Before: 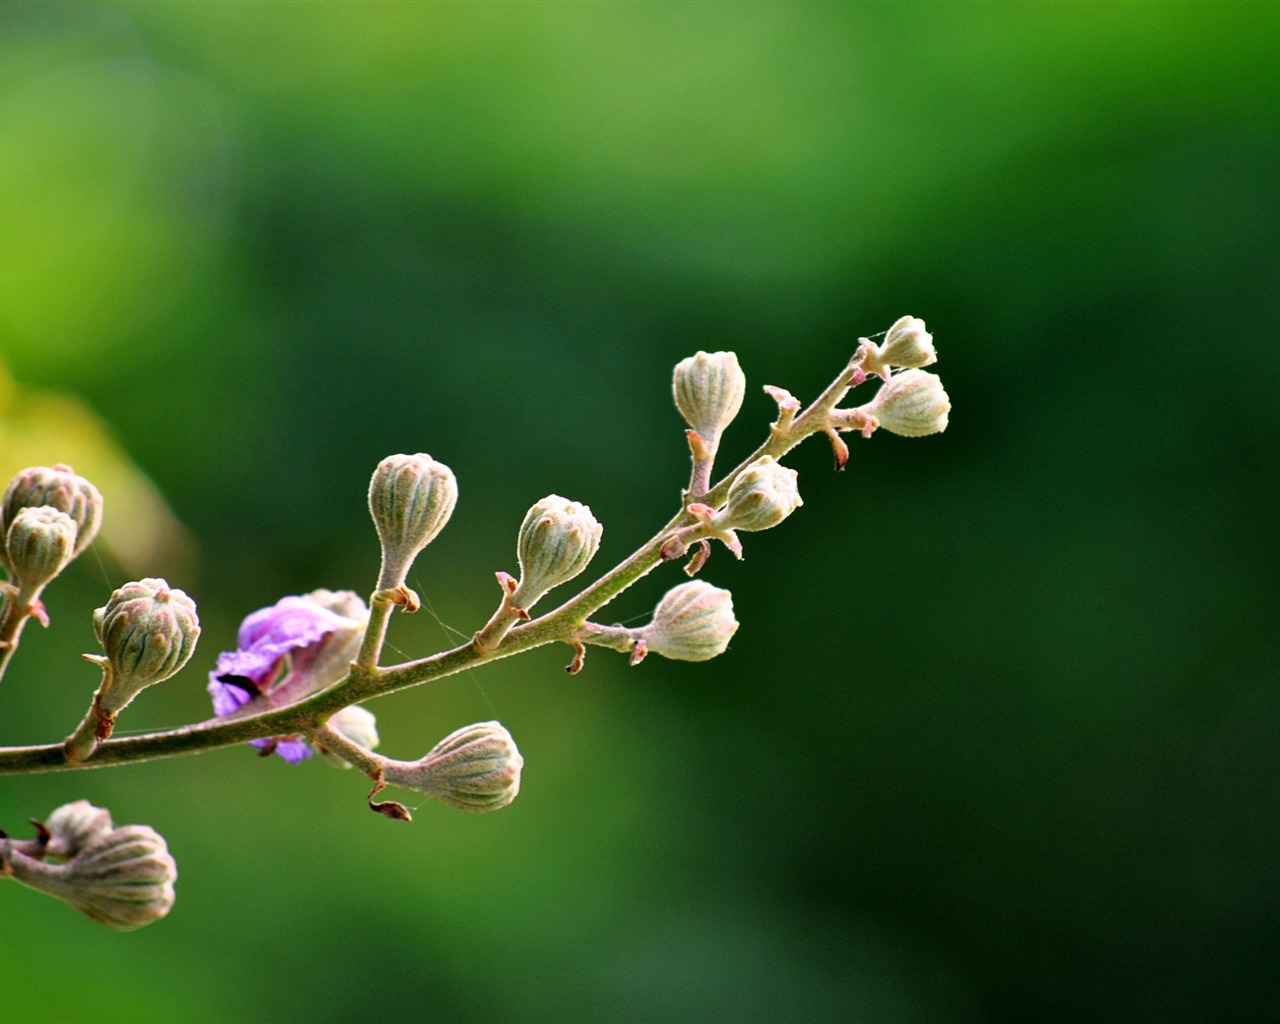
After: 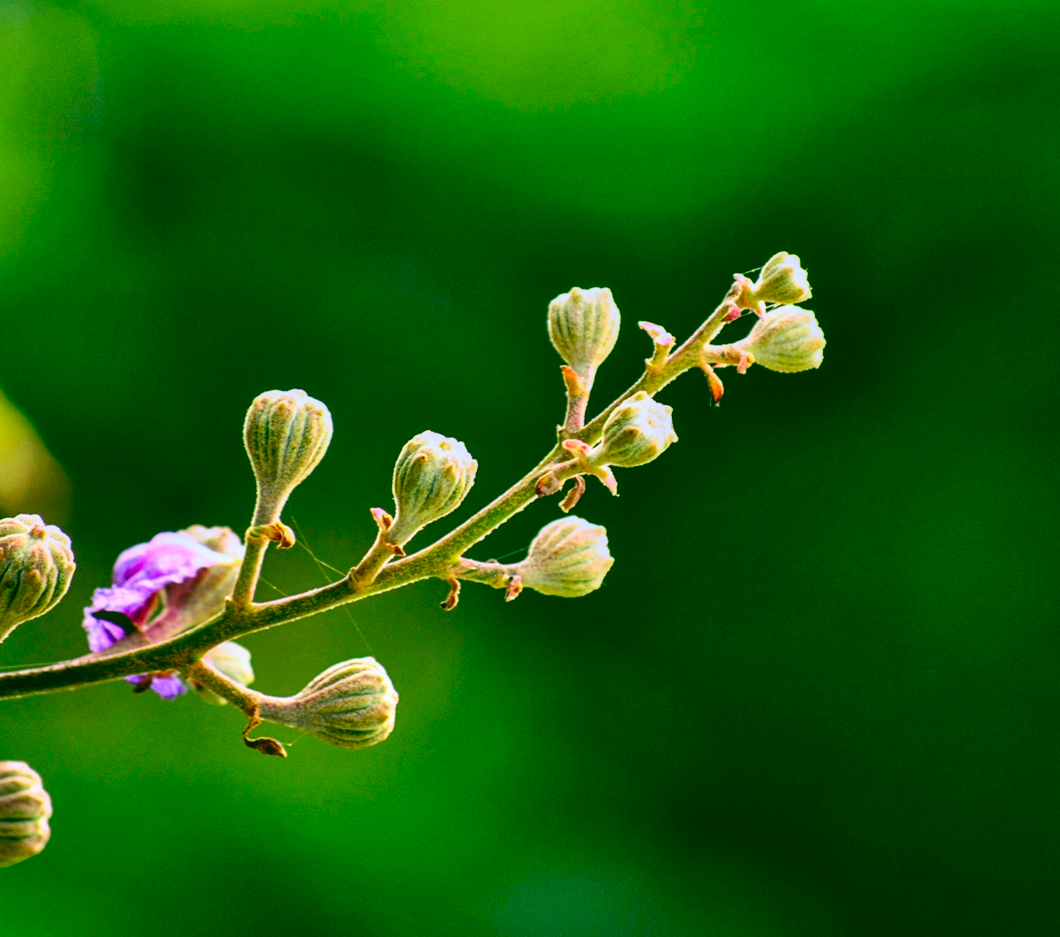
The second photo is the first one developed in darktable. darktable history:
crop: left 9.807%, top 6.259%, right 7.334%, bottom 2.177%
shadows and highlights: highlights color adjustment 0%, low approximation 0.01, soften with gaussian
contrast brightness saturation: contrast 0.23, brightness 0.1, saturation 0.29
exposure: compensate highlight preservation false
rgb curve: curves: ch0 [(0.123, 0.061) (0.995, 0.887)]; ch1 [(0.06, 0.116) (1, 0.906)]; ch2 [(0, 0) (0.824, 0.69) (1, 1)], mode RGB, independent channels, compensate middle gray true
local contrast: on, module defaults
color balance rgb: perceptual saturation grading › global saturation 30%
